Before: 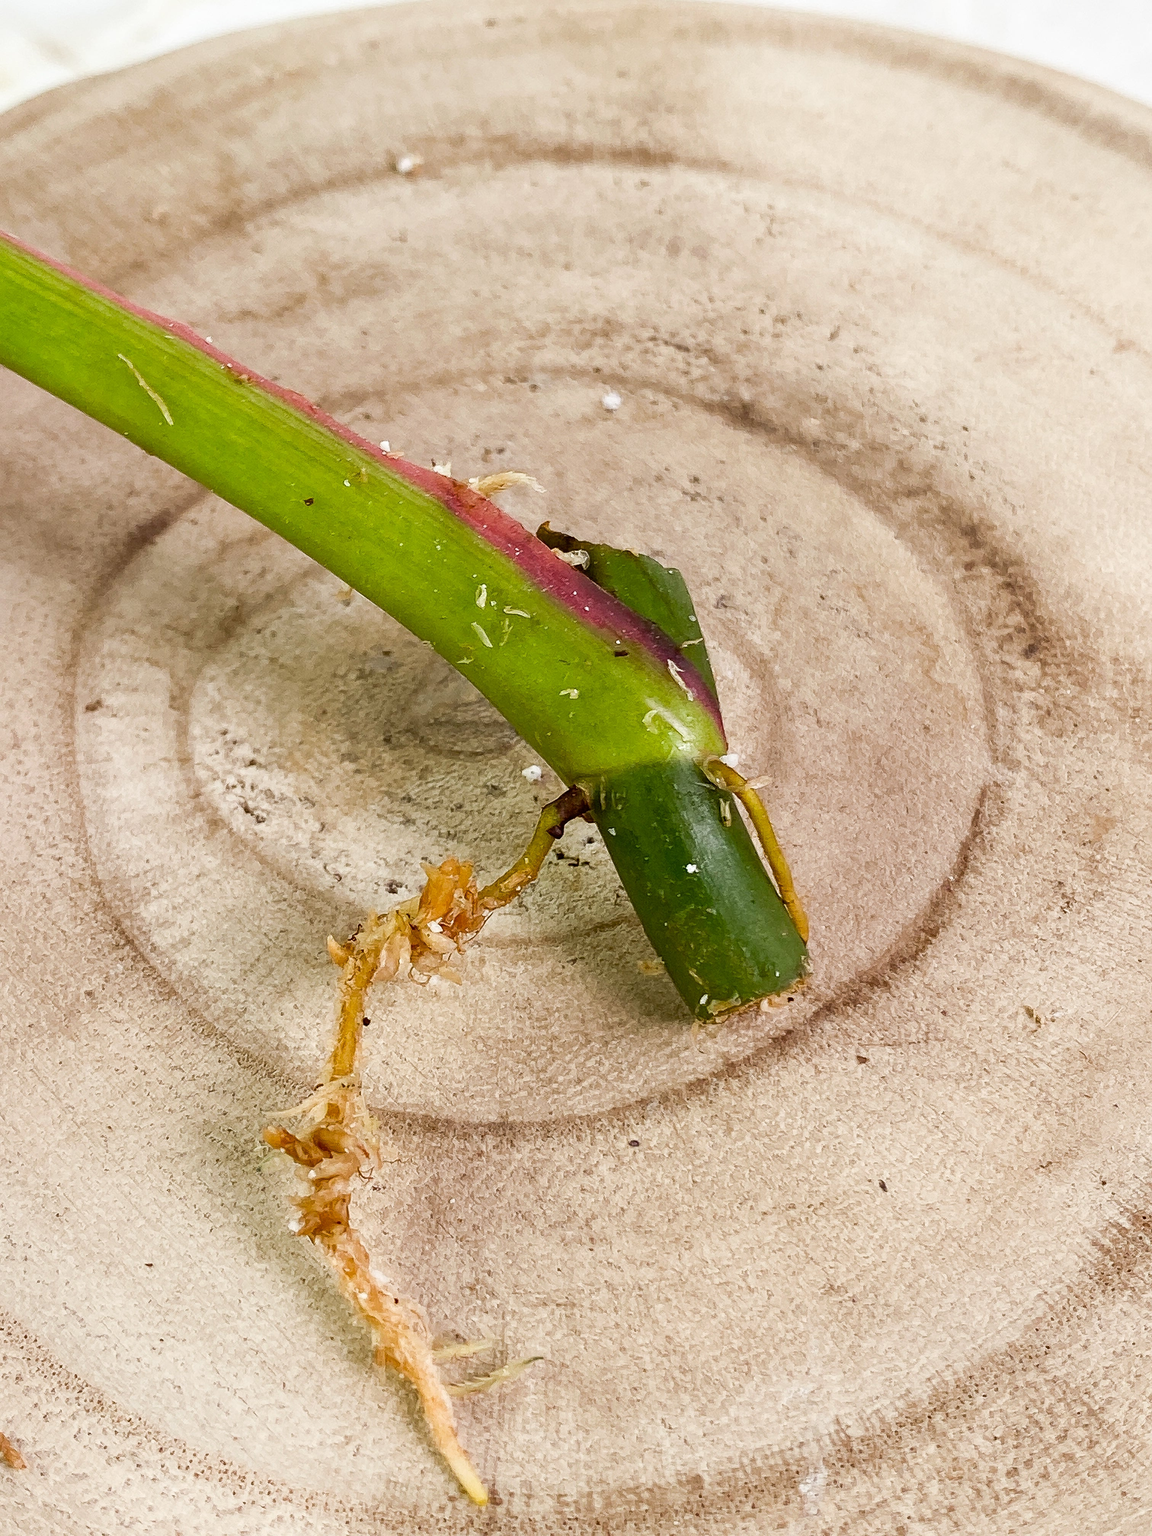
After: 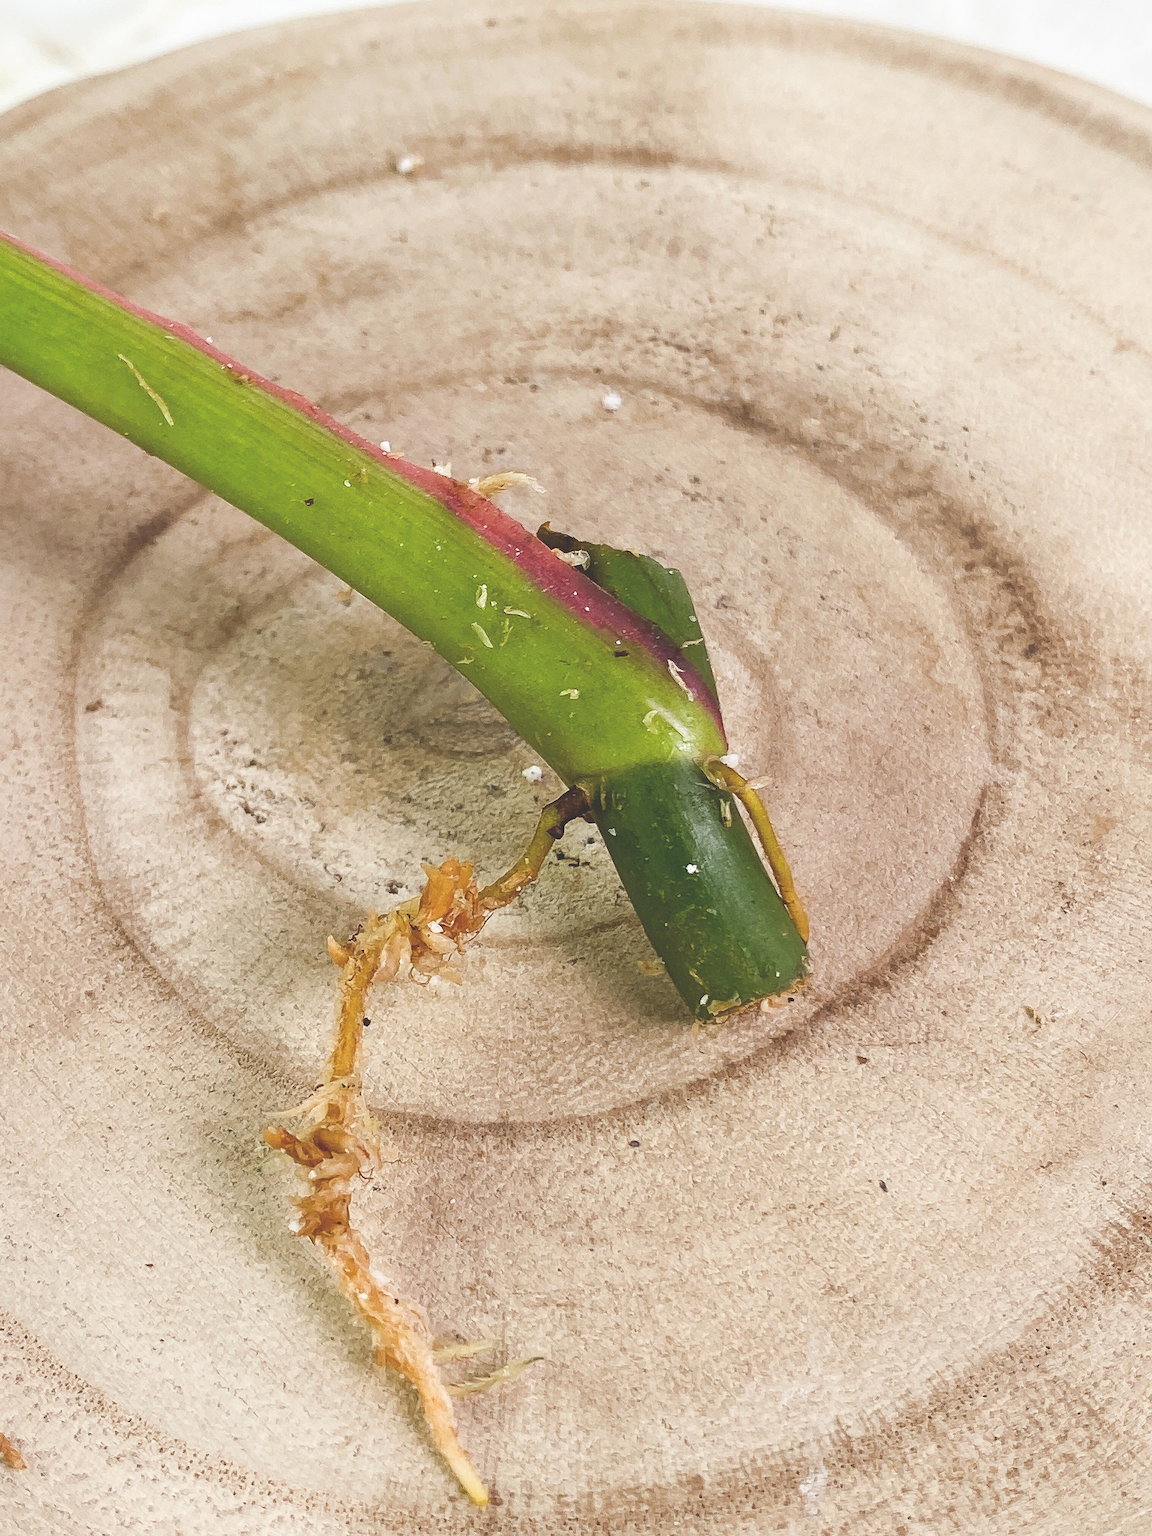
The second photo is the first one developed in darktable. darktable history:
exposure: black level correction -0.031, compensate highlight preservation false
